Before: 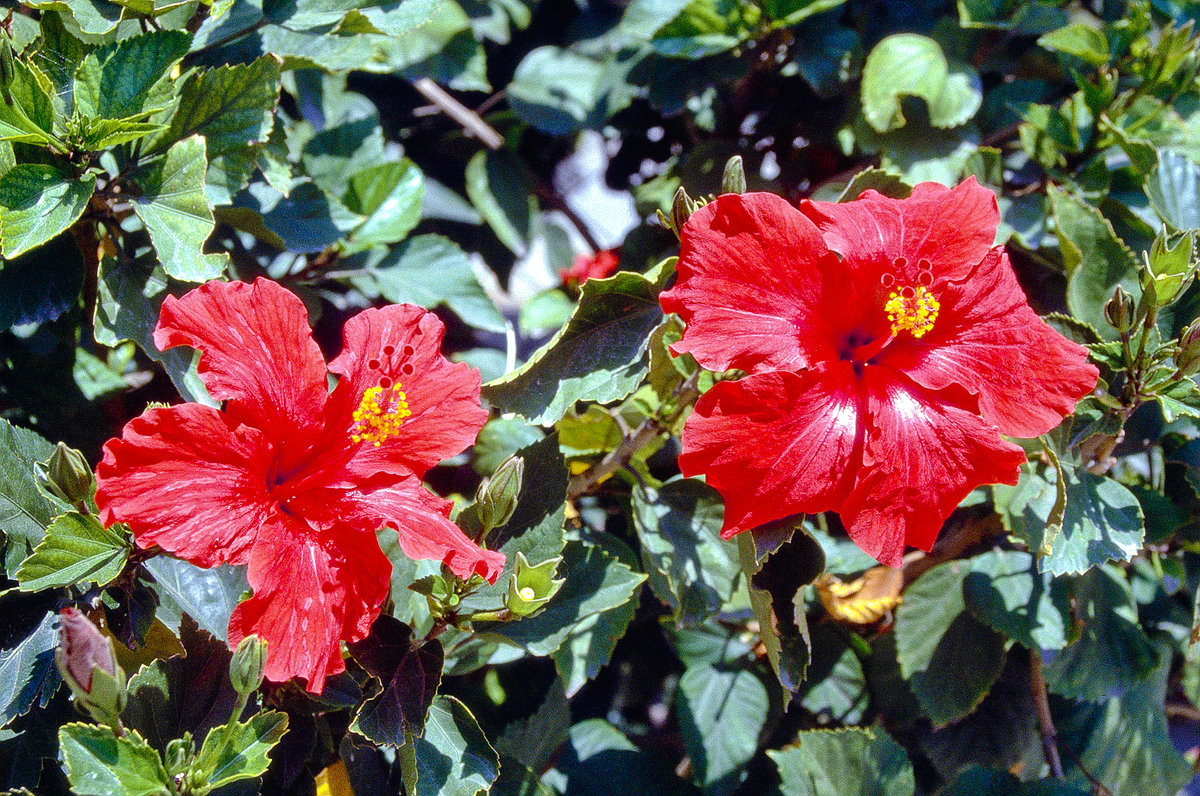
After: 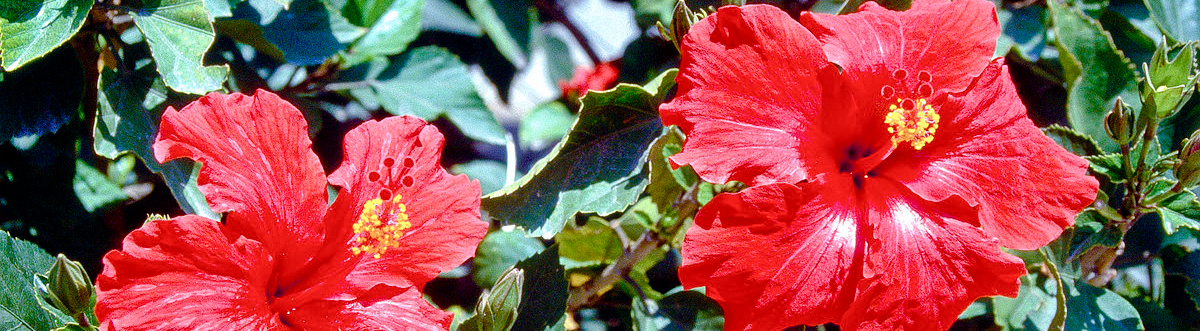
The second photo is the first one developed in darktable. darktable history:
color balance rgb: power › luminance -7.84%, power › chroma 1.078%, power › hue 217.16°, perceptual saturation grading › global saturation 20%, perceptual saturation grading › highlights -50.43%, perceptual saturation grading › shadows 30.987%, global vibrance 12.612%
crop and rotate: top 23.709%, bottom 34.591%
exposure: compensate highlight preservation false
